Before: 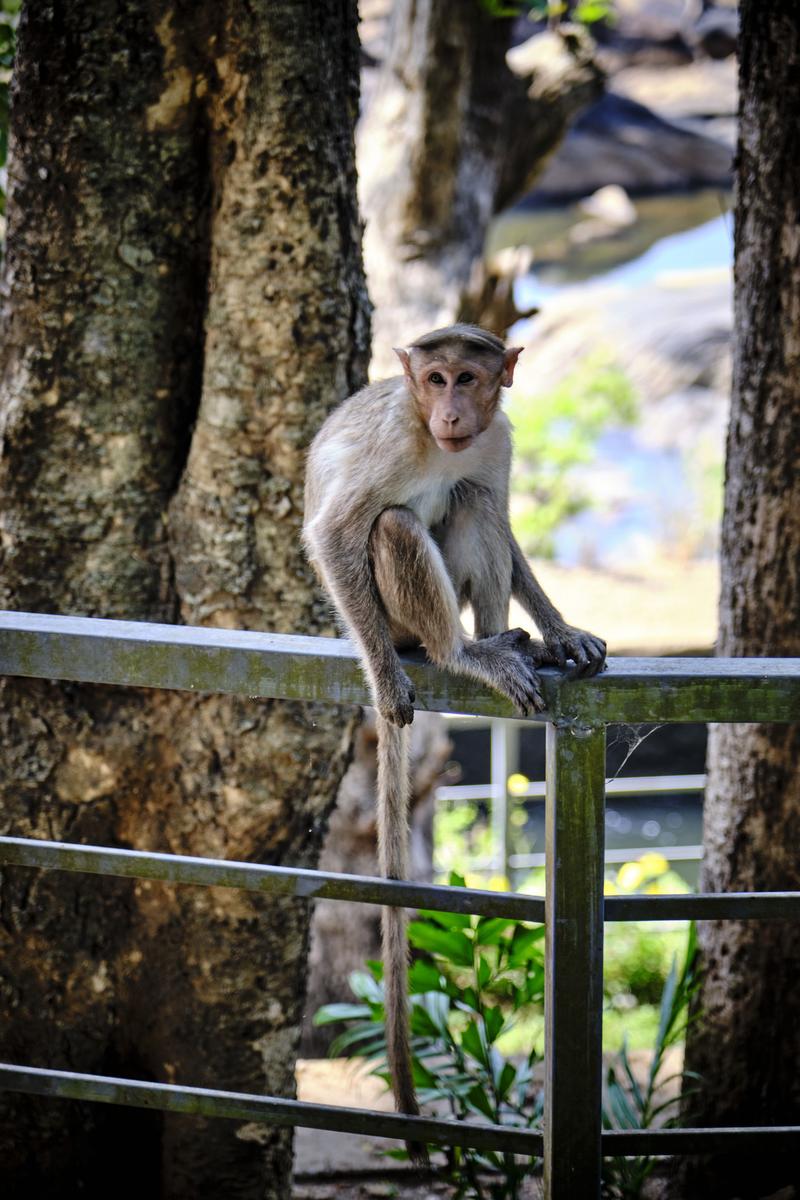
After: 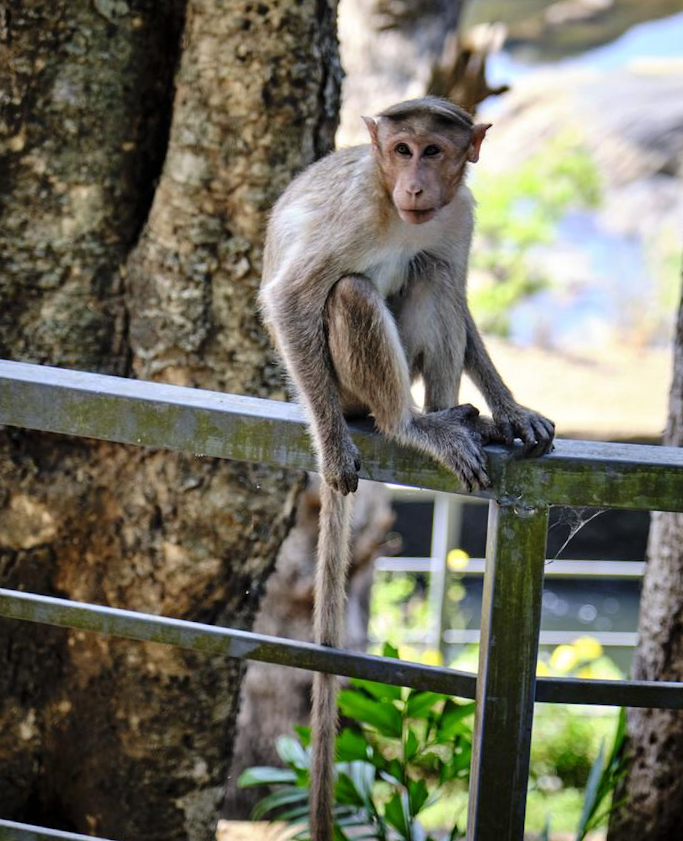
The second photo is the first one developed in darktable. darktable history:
crop and rotate: angle -3.76°, left 9.904%, top 20.565%, right 12.129%, bottom 12.143%
